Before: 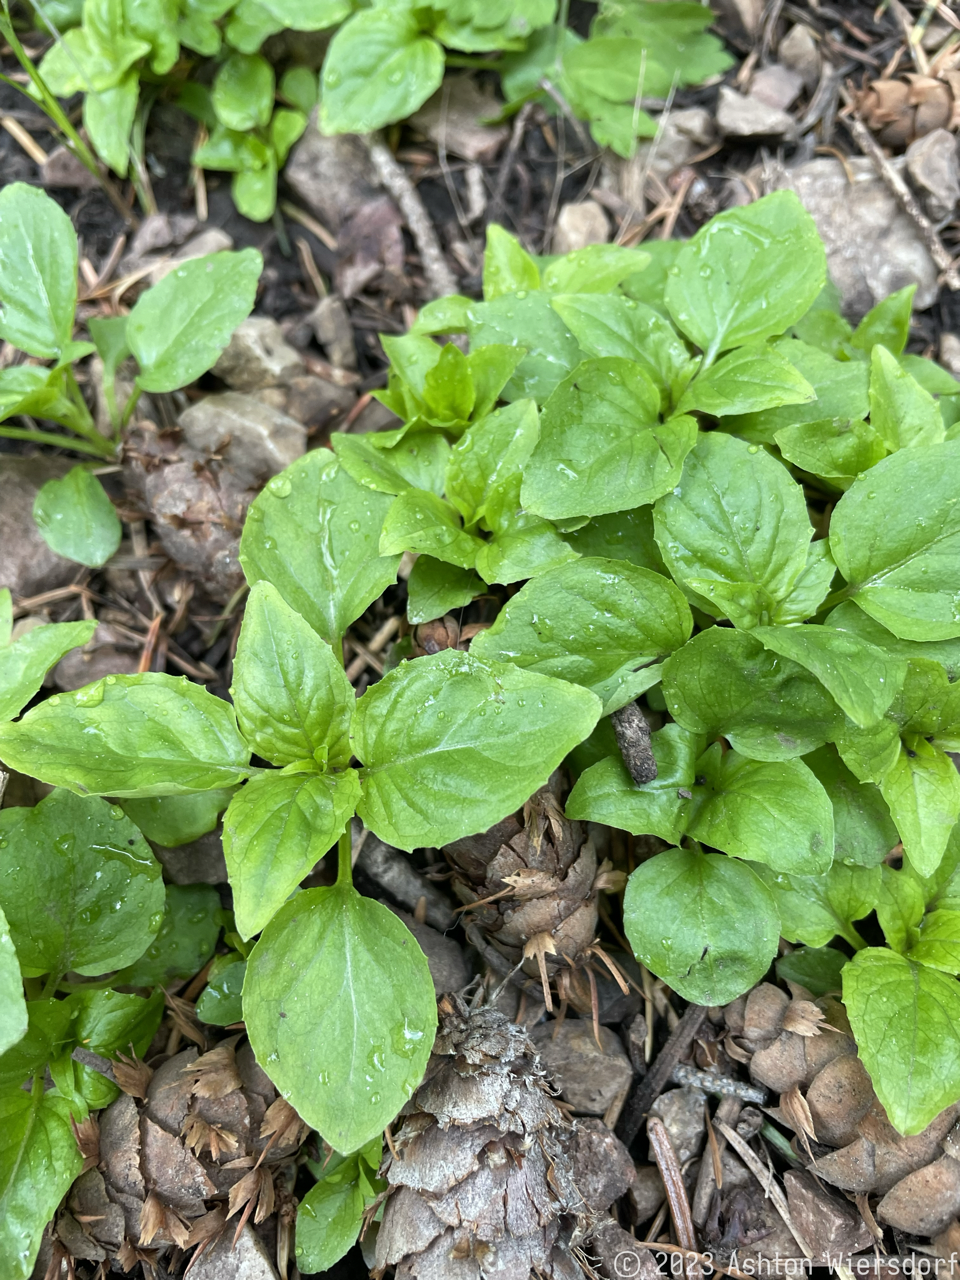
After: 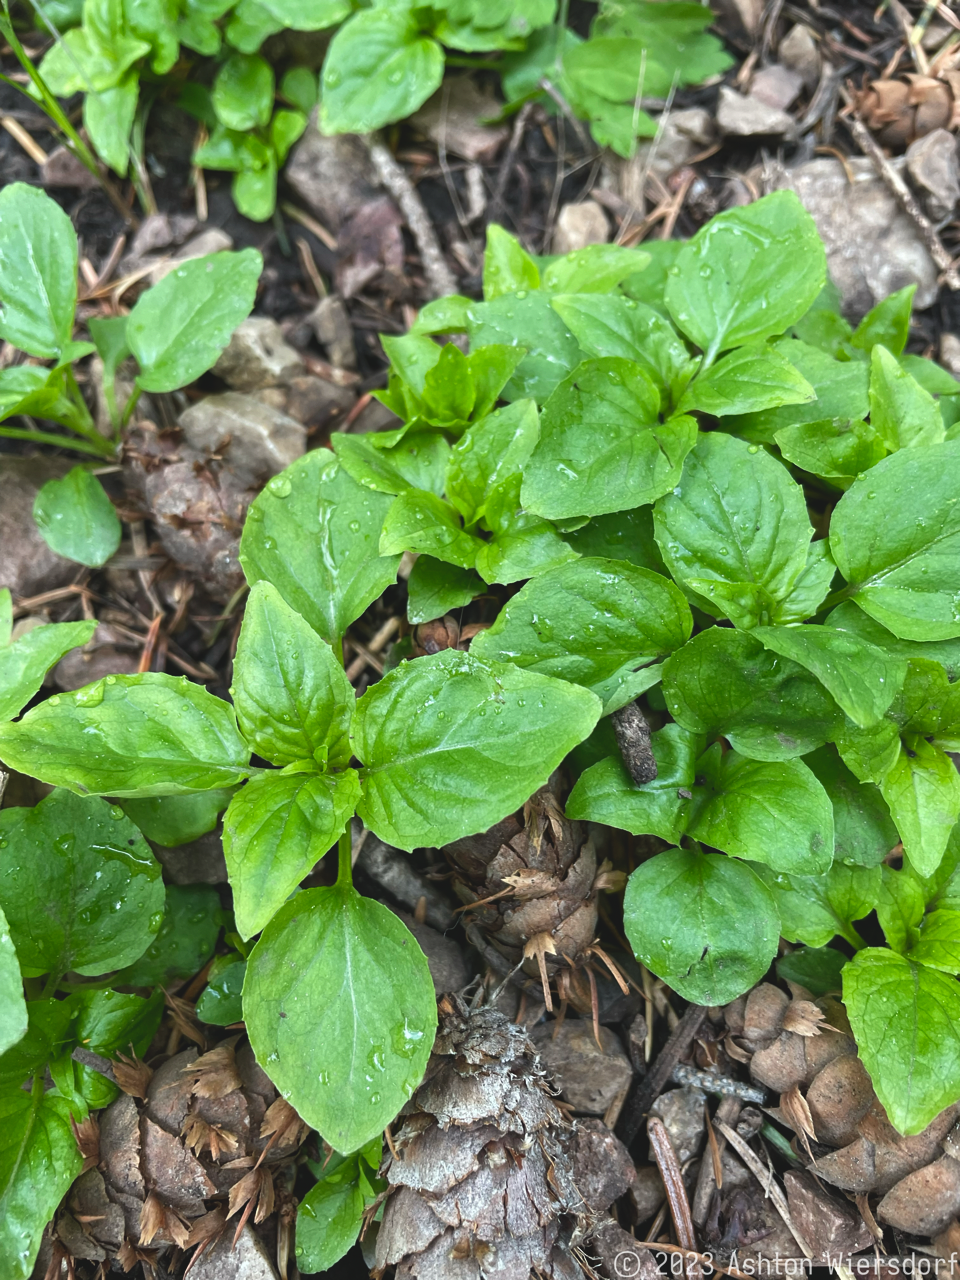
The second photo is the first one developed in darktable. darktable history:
exposure: black level correction -0.015, compensate highlight preservation false
contrast brightness saturation: brightness -0.098
